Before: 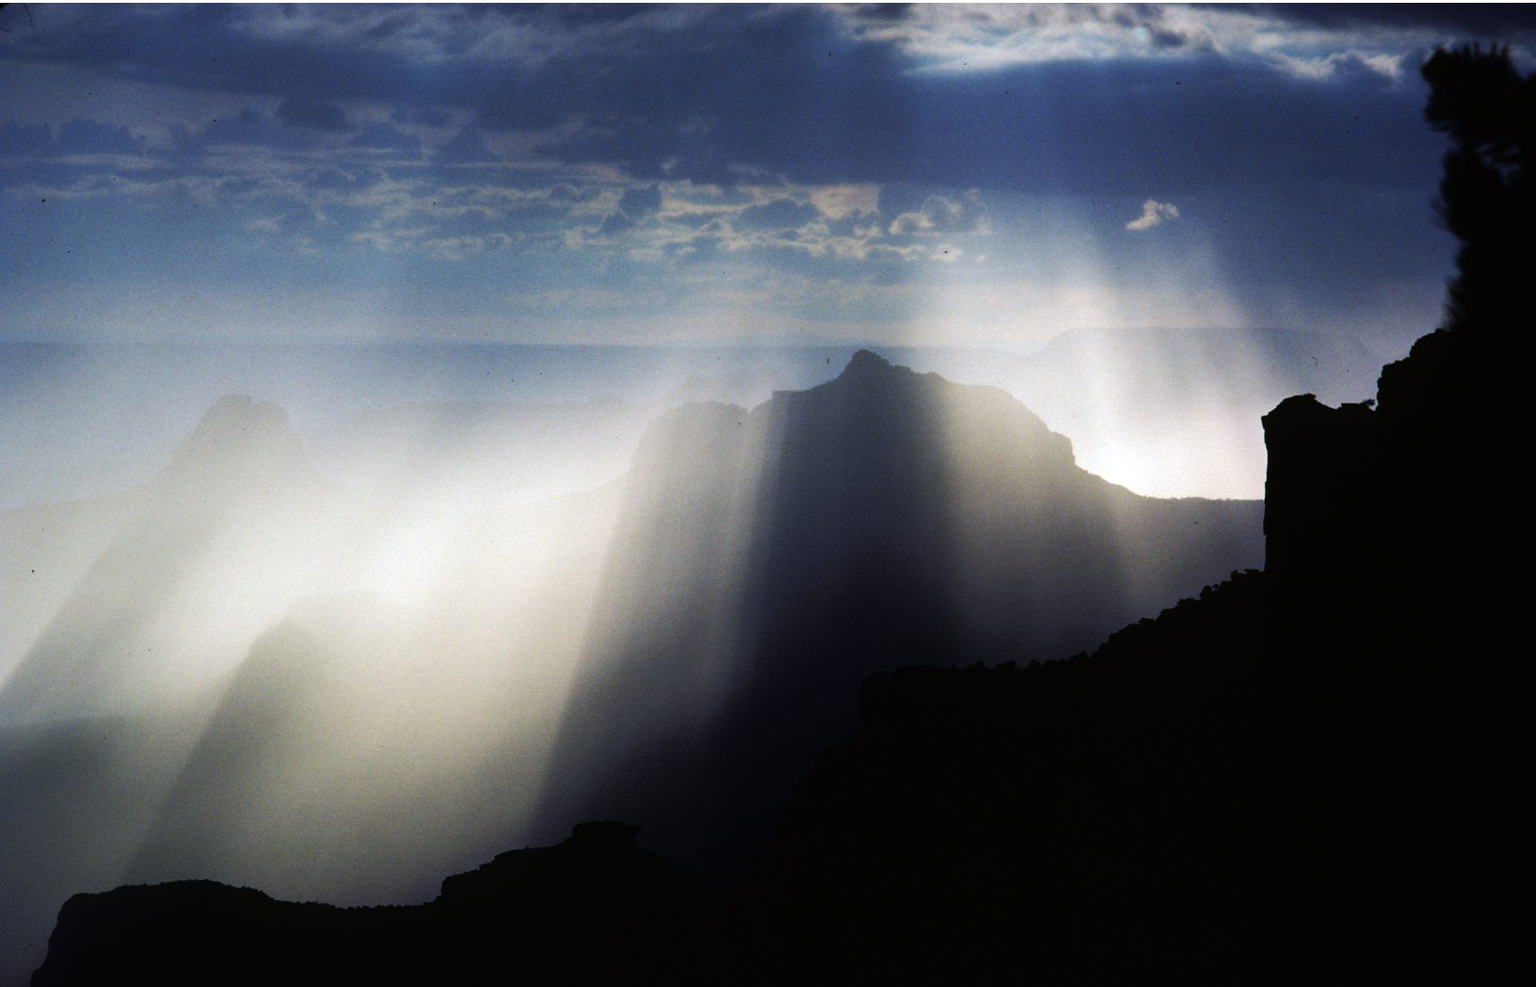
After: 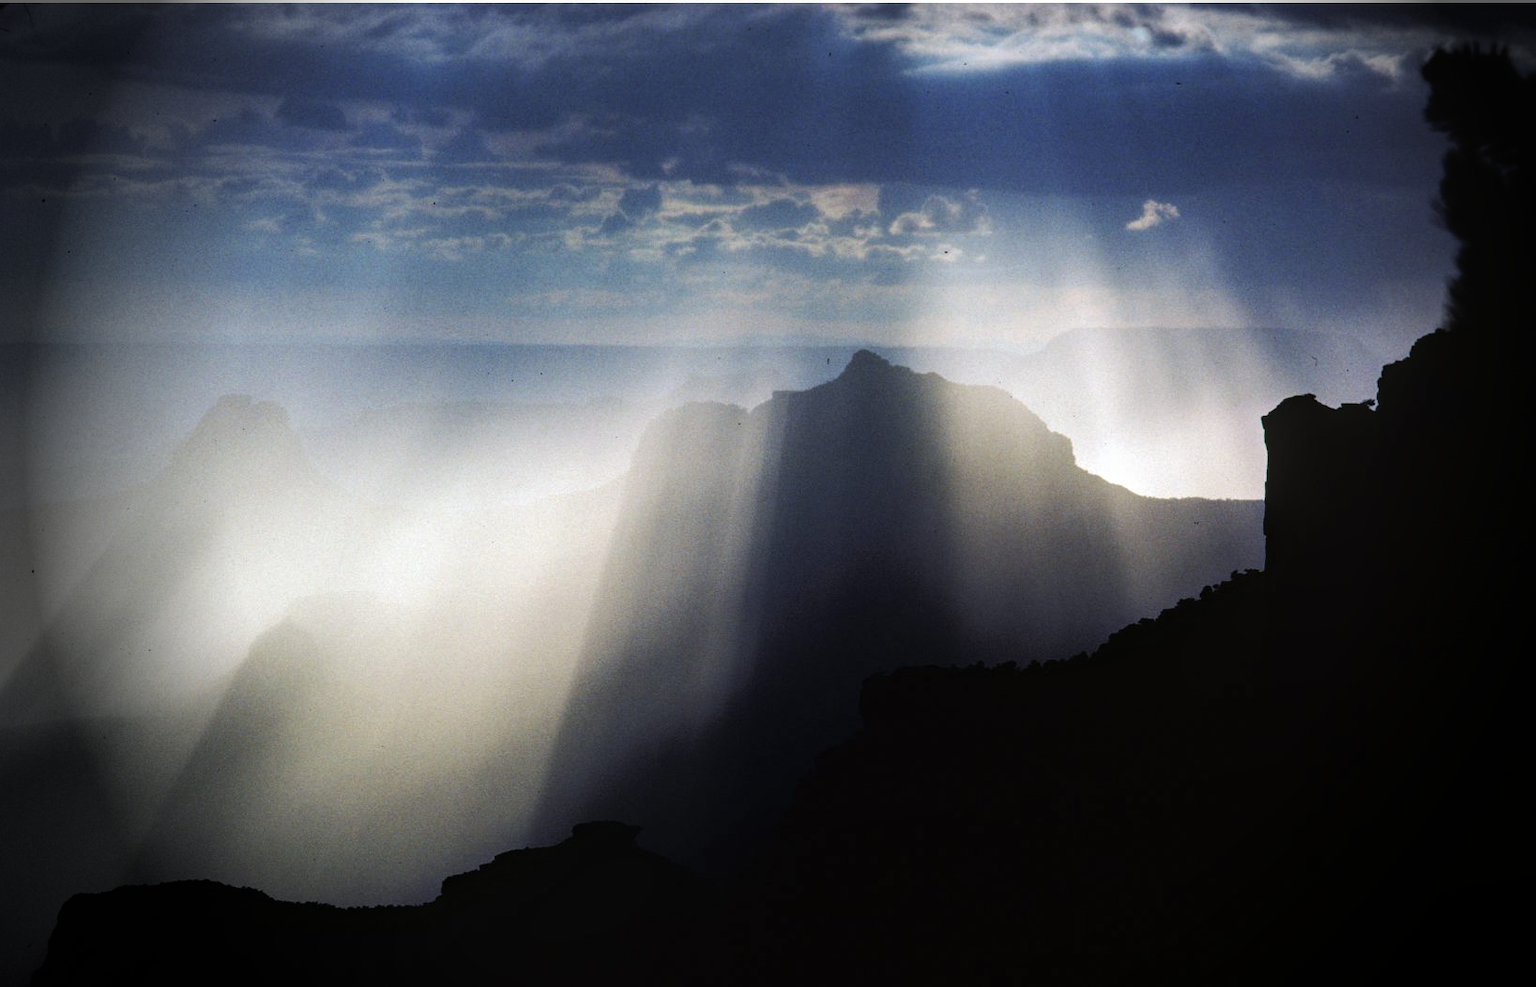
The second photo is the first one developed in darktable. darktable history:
local contrast: on, module defaults
vignetting: fall-off start 76.42%, fall-off radius 27.36%, brightness -0.872, center (0.037, -0.09), width/height ratio 0.971
